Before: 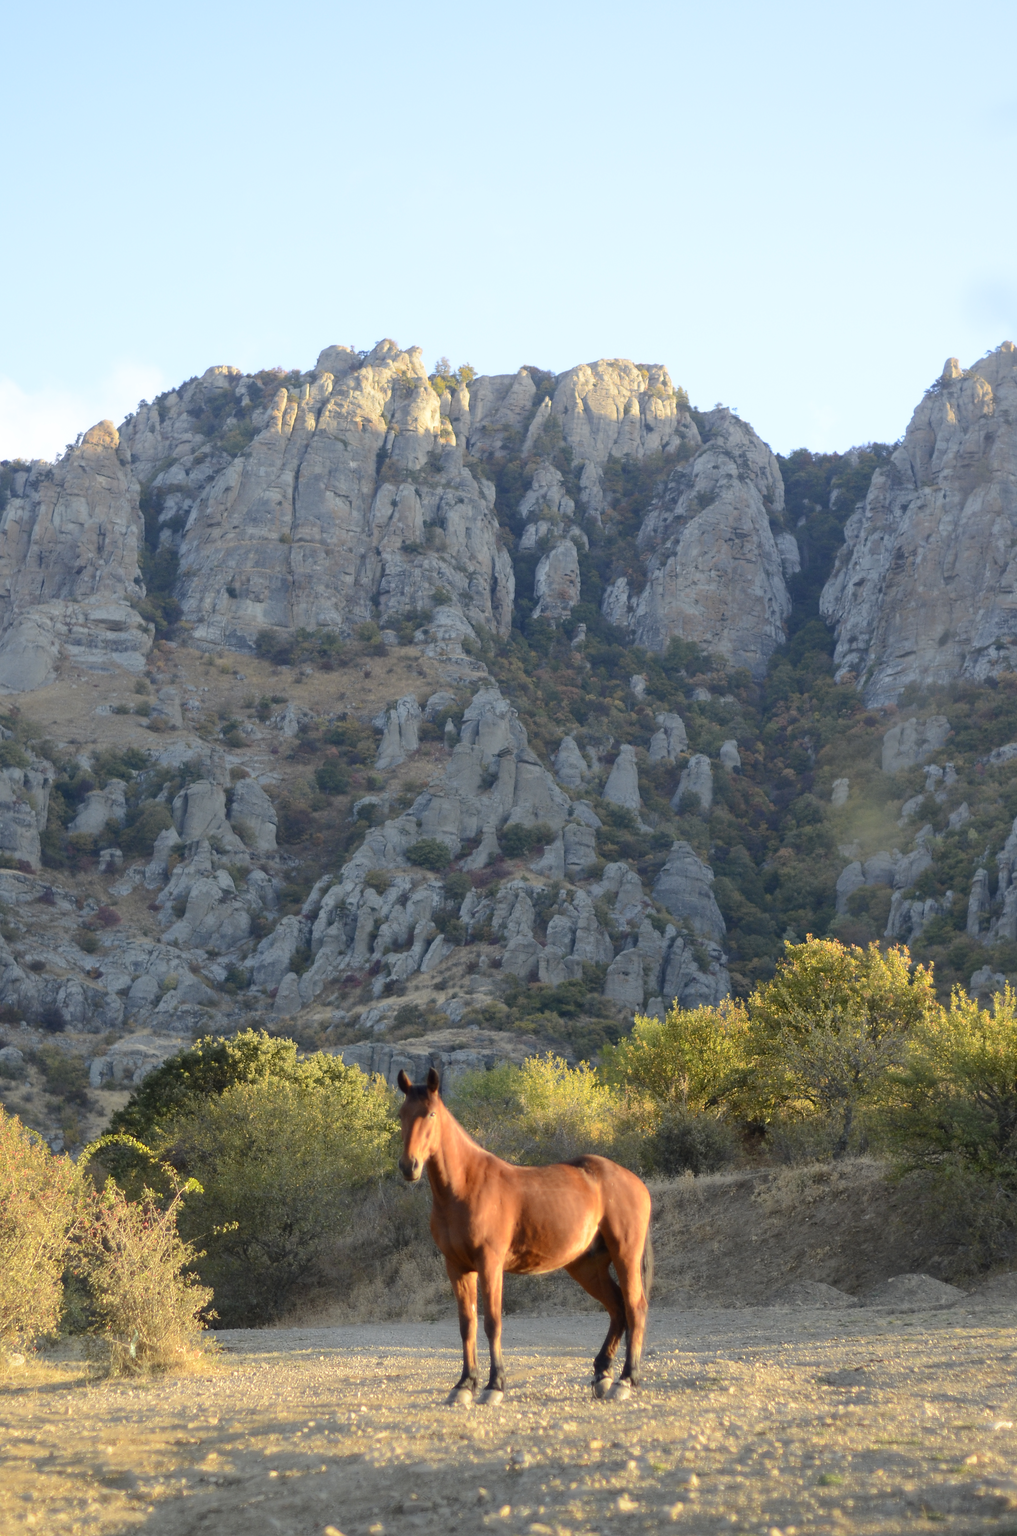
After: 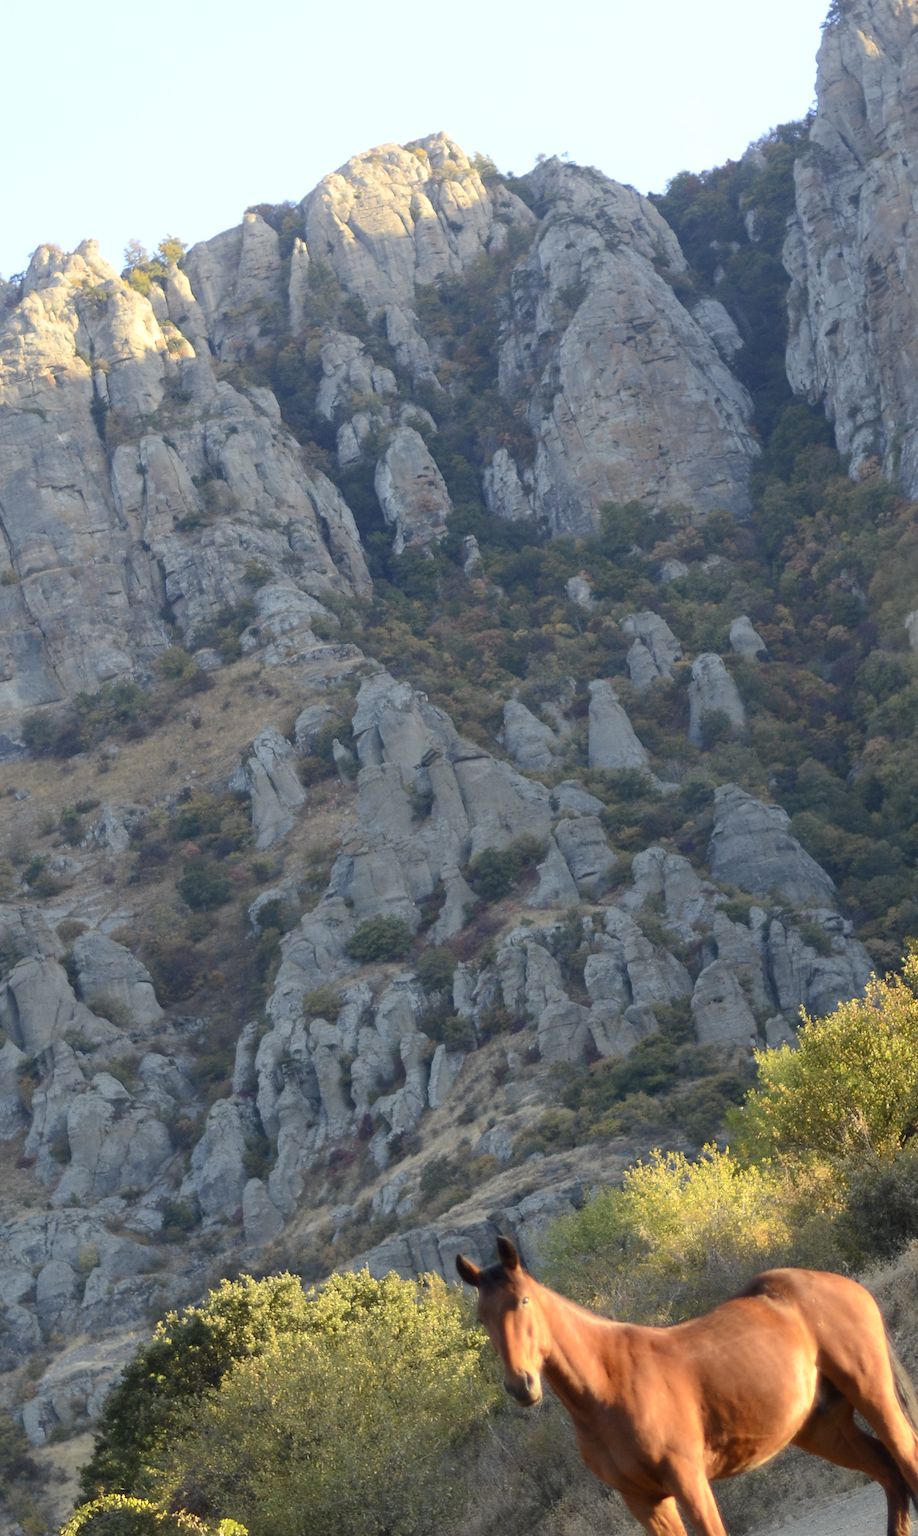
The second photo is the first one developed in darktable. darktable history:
shadows and highlights: shadows -13.27, white point adjustment 3.95, highlights 28.12
crop and rotate: angle 21.21°, left 6.893%, right 3.811%, bottom 1.075%
color calibration: illuminant same as pipeline (D50), adaptation none (bypass), x 0.333, y 0.334, temperature 5003.83 K
